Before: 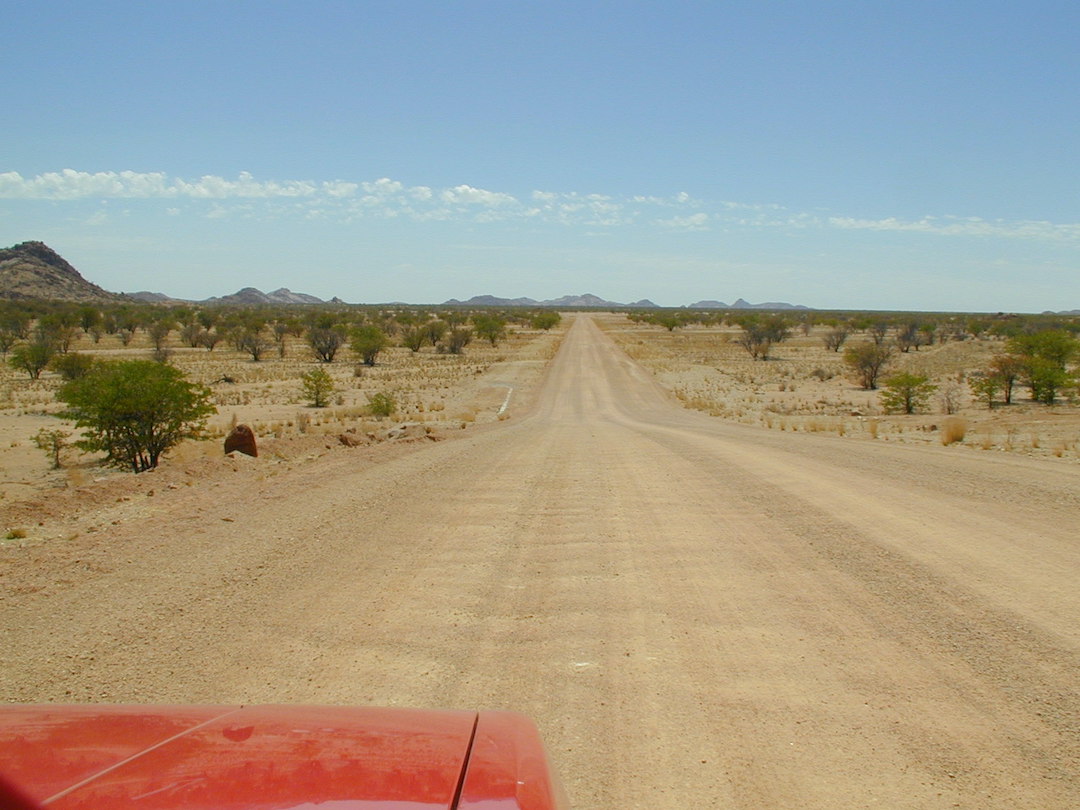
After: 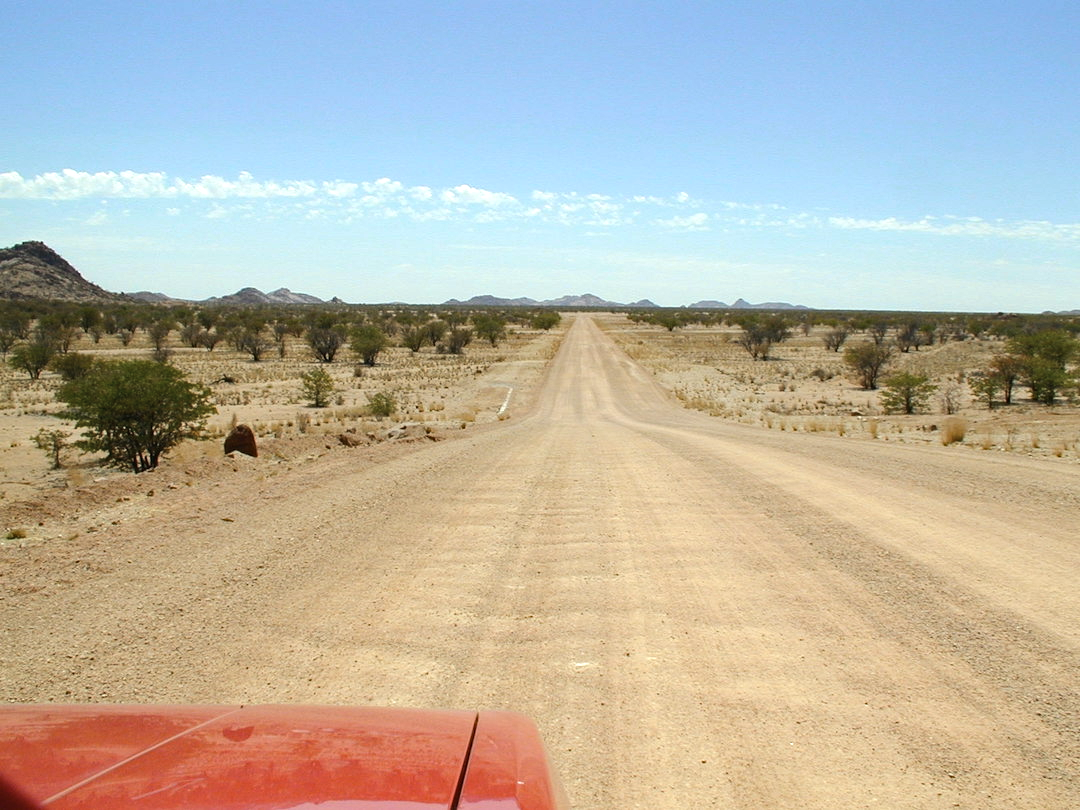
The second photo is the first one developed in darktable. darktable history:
color zones: curves: ch0 [(0, 0.5) (0.143, 0.5) (0.286, 0.5) (0.429, 0.504) (0.571, 0.5) (0.714, 0.509) (0.857, 0.5) (1, 0.5)]; ch1 [(0, 0.425) (0.143, 0.425) (0.286, 0.375) (0.429, 0.405) (0.571, 0.5) (0.714, 0.47) (0.857, 0.425) (1, 0.435)]; ch2 [(0, 0.5) (0.143, 0.5) (0.286, 0.5) (0.429, 0.517) (0.571, 0.5) (0.714, 0.51) (0.857, 0.5) (1, 0.5)]
tone equalizer: -8 EV -0.75 EV, -7 EV -0.7 EV, -6 EV -0.6 EV, -5 EV -0.4 EV, -3 EV 0.4 EV, -2 EV 0.6 EV, -1 EV 0.7 EV, +0 EV 0.75 EV, edges refinement/feathering 500, mask exposure compensation -1.57 EV, preserve details no
haze removal: compatibility mode true, adaptive false
